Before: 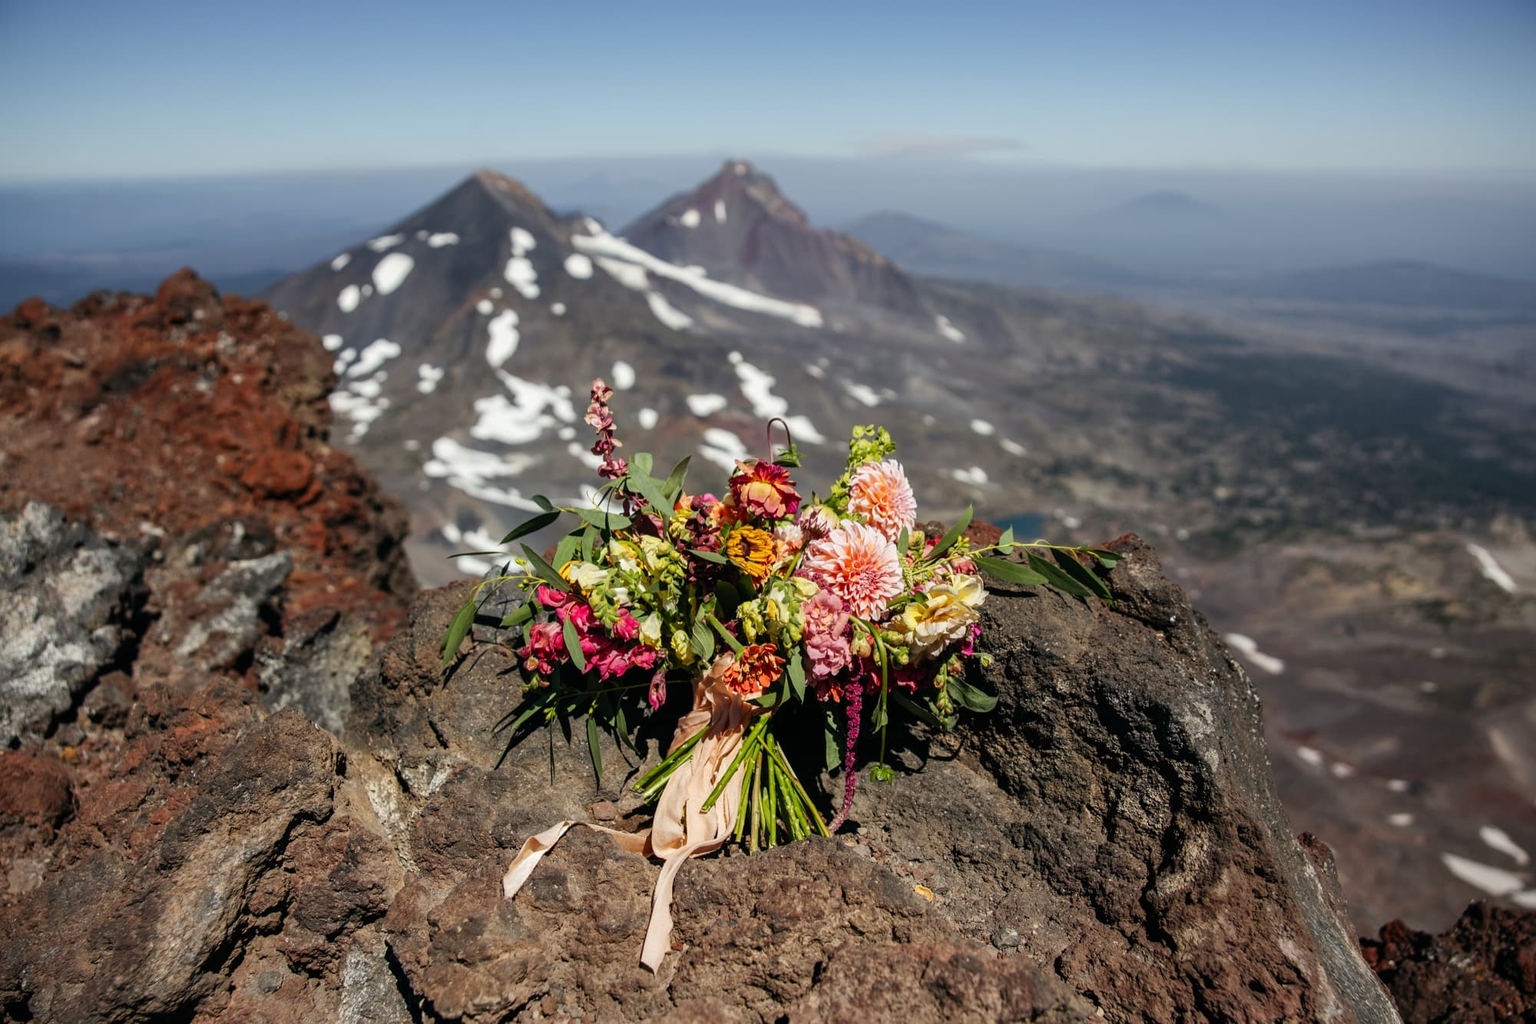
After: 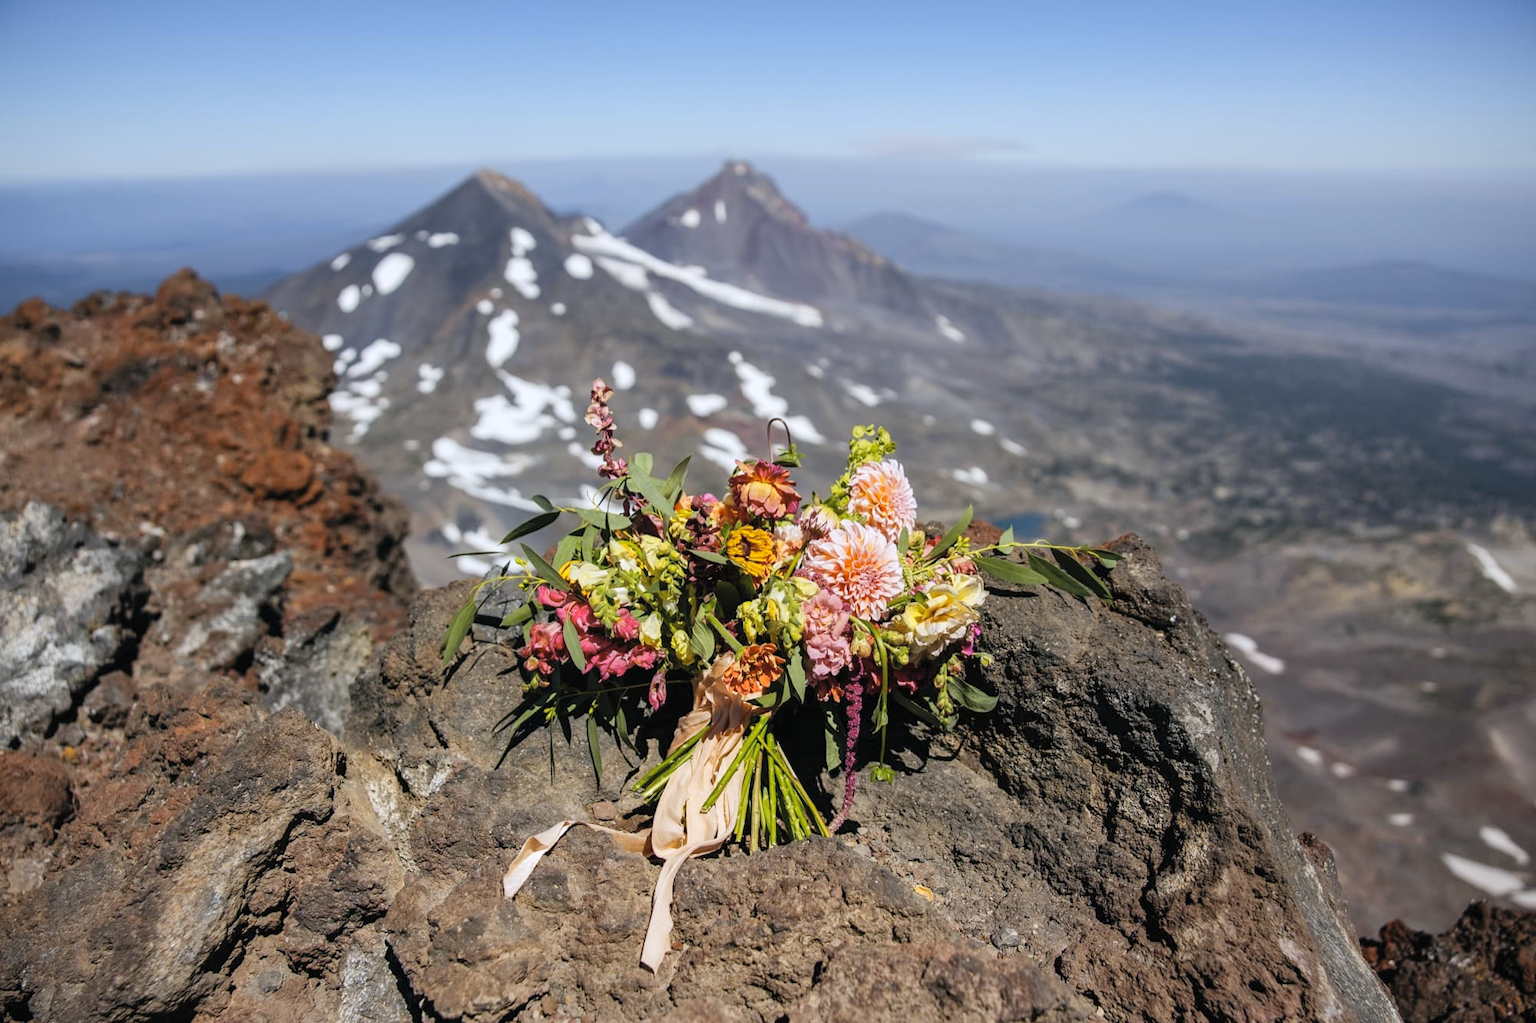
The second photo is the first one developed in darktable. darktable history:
white balance: red 0.984, blue 1.059
contrast brightness saturation: brightness 0.13
color contrast: green-magenta contrast 0.8, blue-yellow contrast 1.1, unbound 0
